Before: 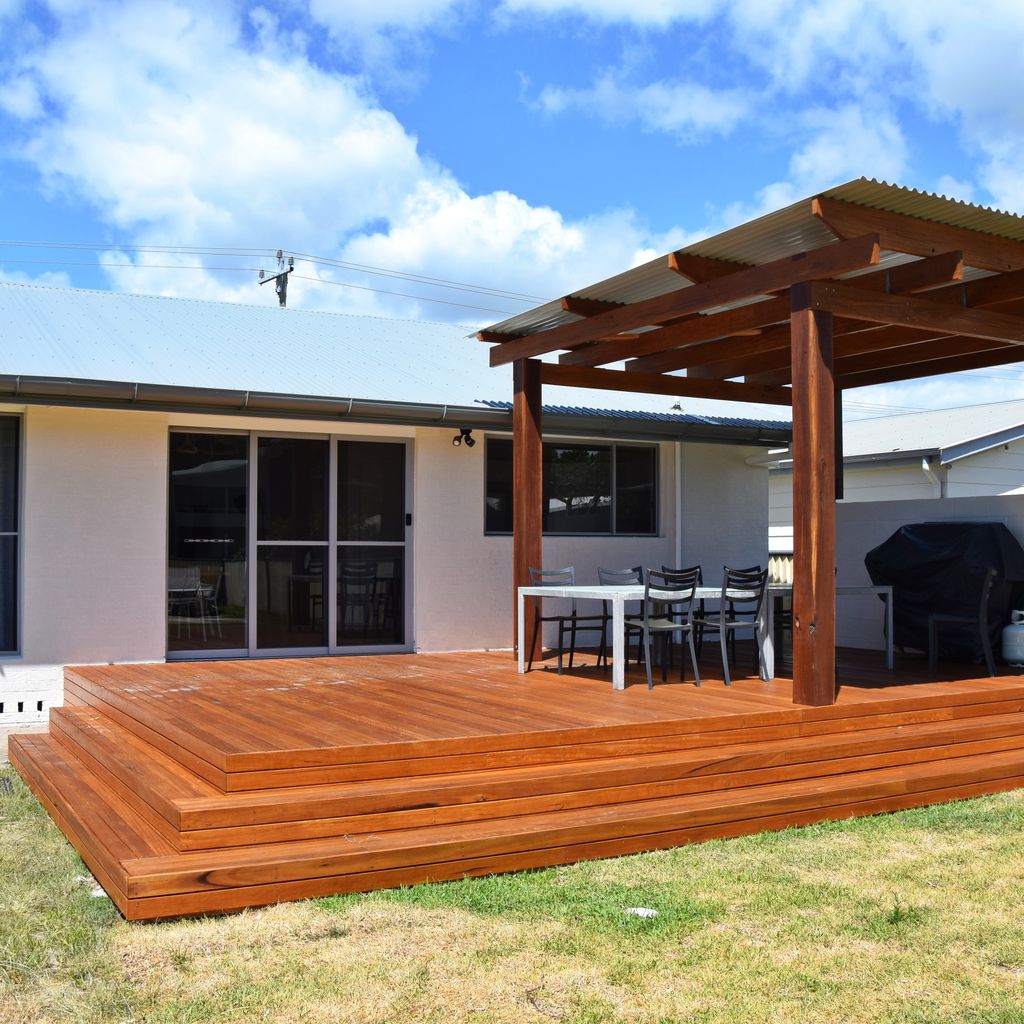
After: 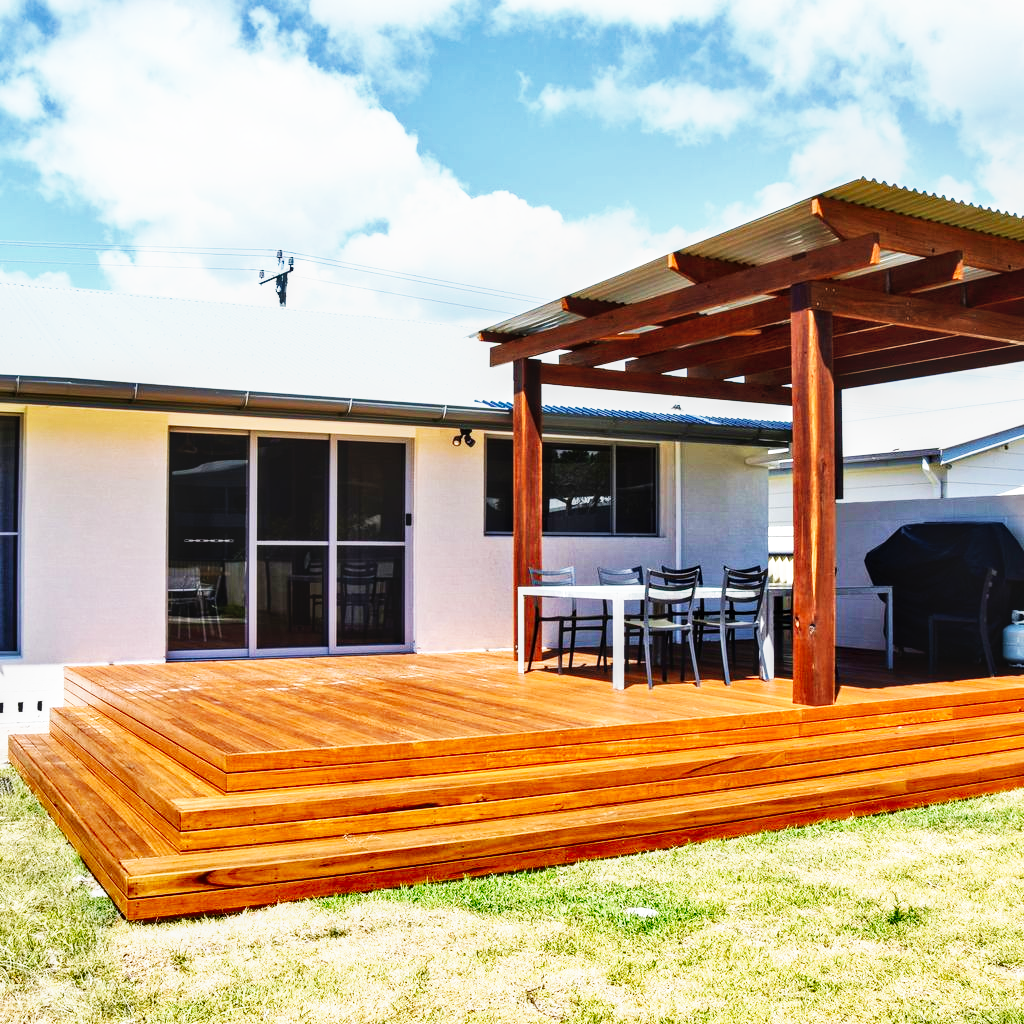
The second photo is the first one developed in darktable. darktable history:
velvia: on, module defaults
shadows and highlights: low approximation 0.01, soften with gaussian
base curve: curves: ch0 [(0, 0) (0.007, 0.004) (0.027, 0.03) (0.046, 0.07) (0.207, 0.54) (0.442, 0.872) (0.673, 0.972) (1, 1)], exposure shift 0.582, preserve colors none
local contrast: on, module defaults
